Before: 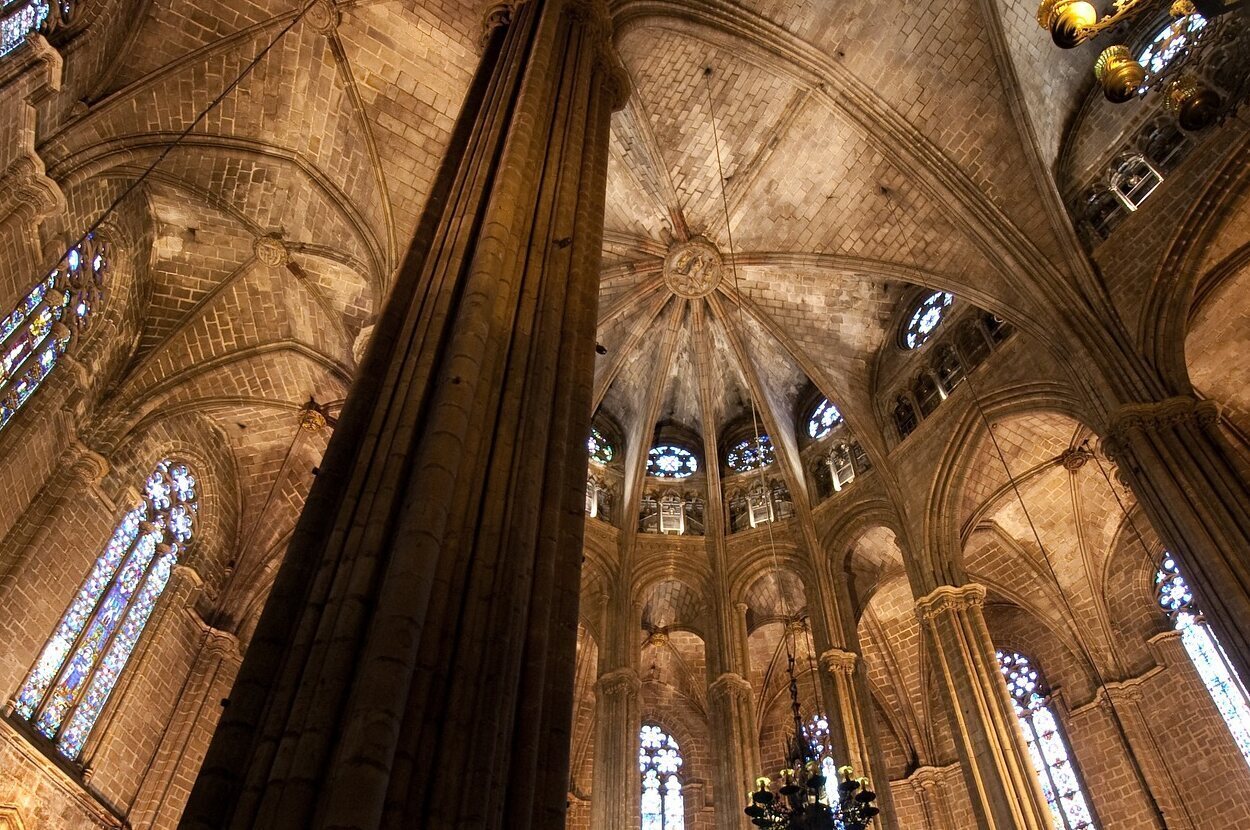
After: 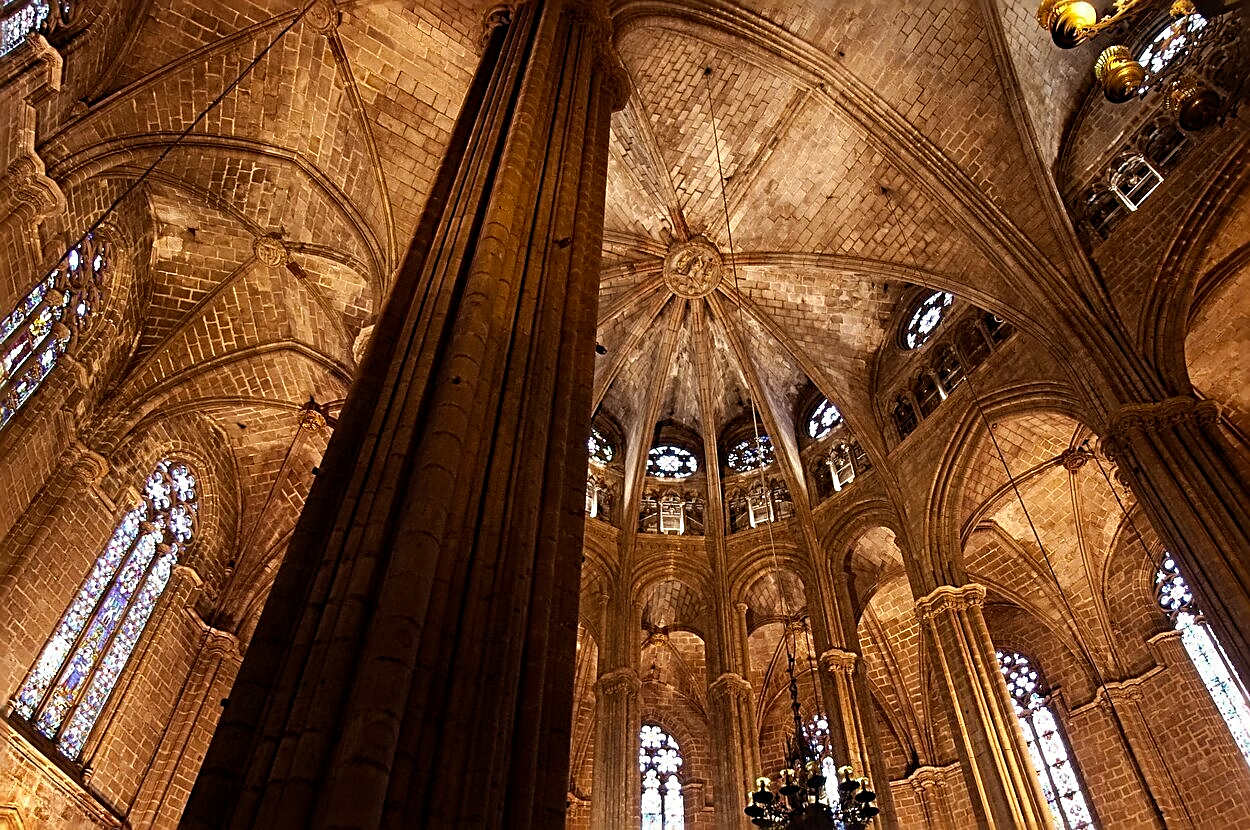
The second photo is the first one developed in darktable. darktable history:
sharpen: radius 3.025, amount 0.757
rgb levels: mode RGB, independent channels, levels [[0, 0.5, 1], [0, 0.521, 1], [0, 0.536, 1]]
